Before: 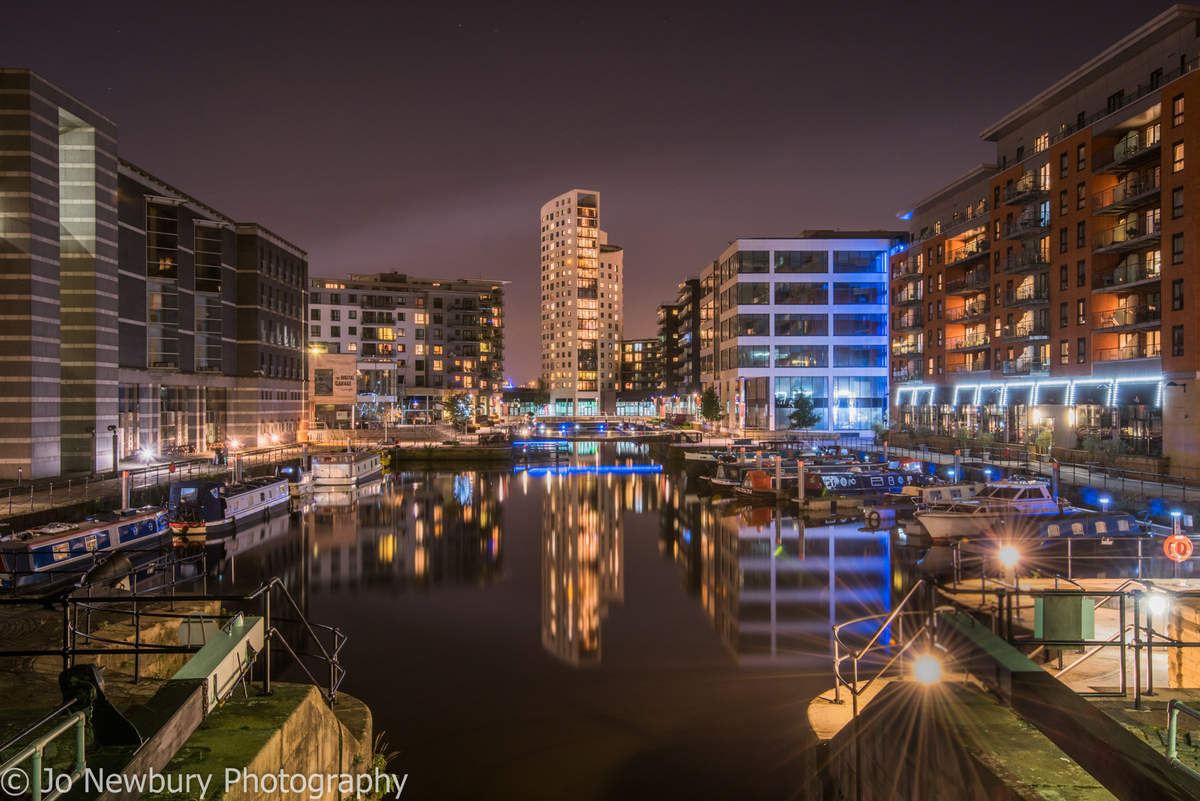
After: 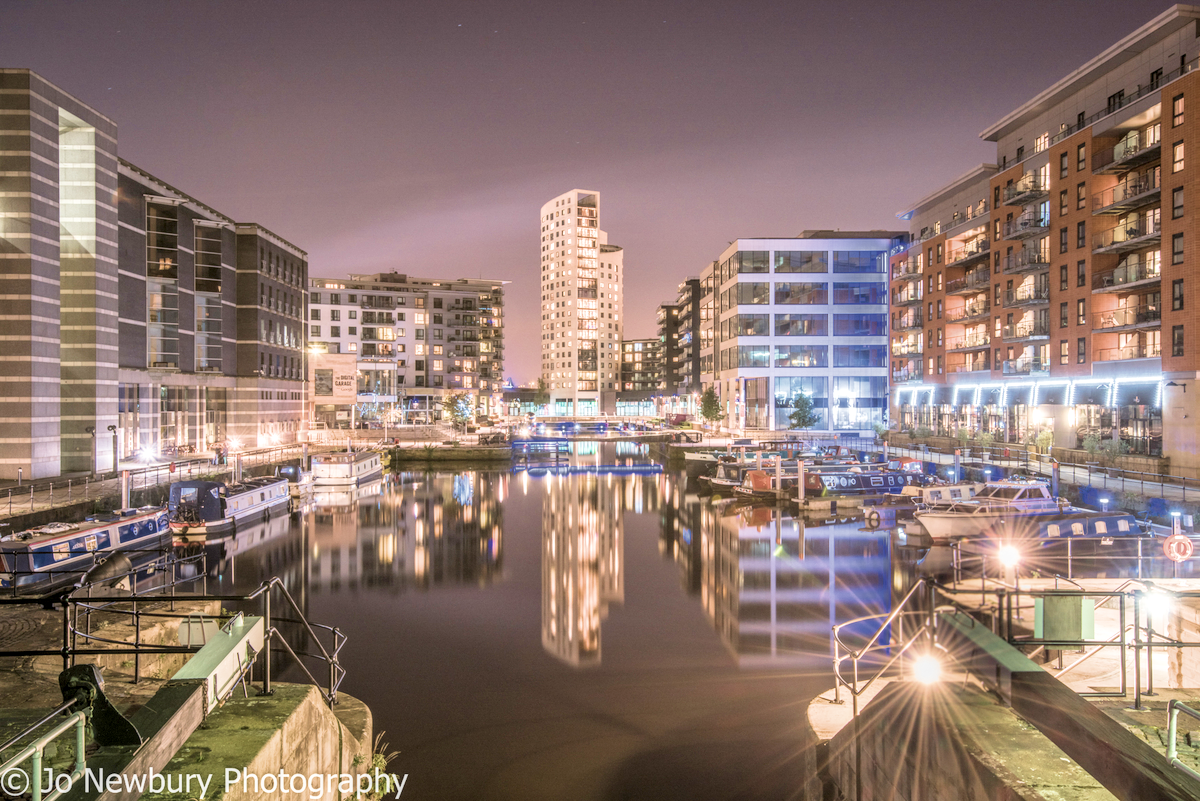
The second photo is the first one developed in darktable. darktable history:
contrast brightness saturation: contrast 0.1, saturation -0.36
filmic rgb: middle gray luminance 4.29%, black relative exposure -13 EV, white relative exposure 5 EV, threshold 6 EV, target black luminance 0%, hardness 5.19, latitude 59.69%, contrast 0.767, highlights saturation mix 5%, shadows ↔ highlights balance 25.95%, add noise in highlights 0, color science v3 (2019), use custom middle-gray values true, iterations of high-quality reconstruction 0, contrast in highlights soft, enable highlight reconstruction true
local contrast: on, module defaults
velvia: on, module defaults
